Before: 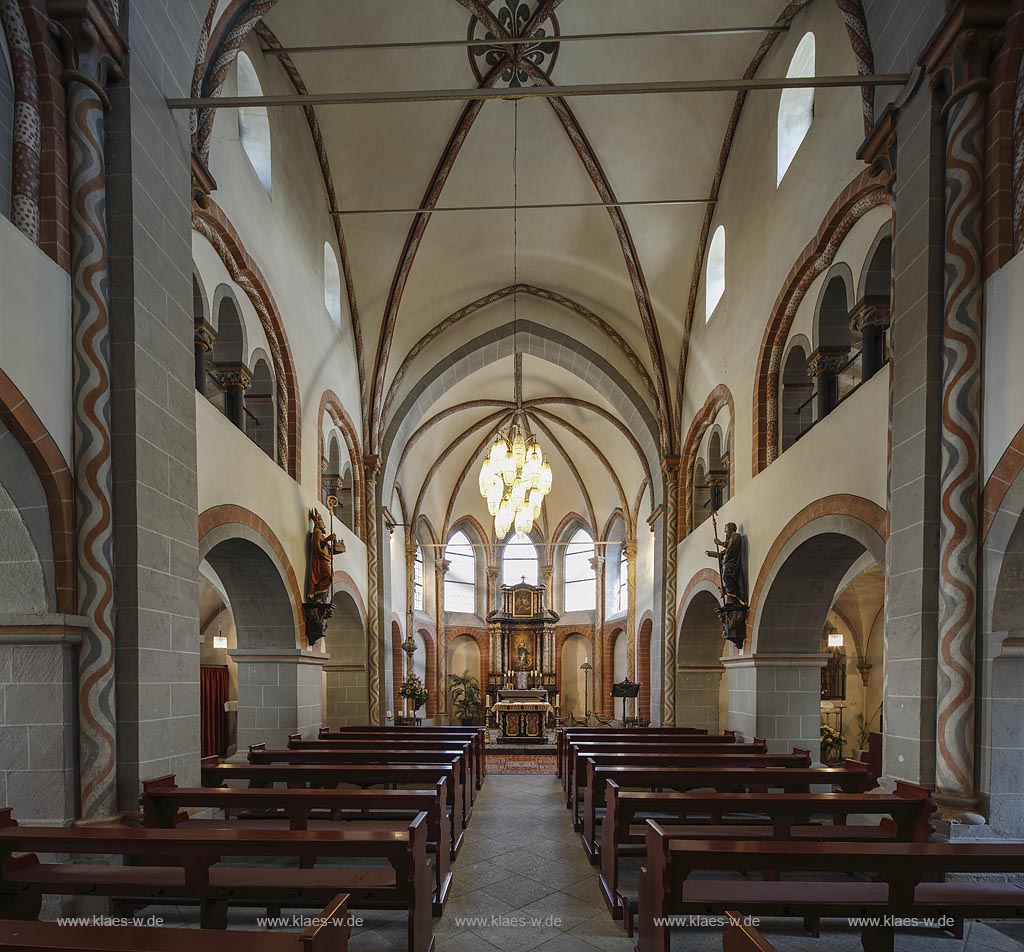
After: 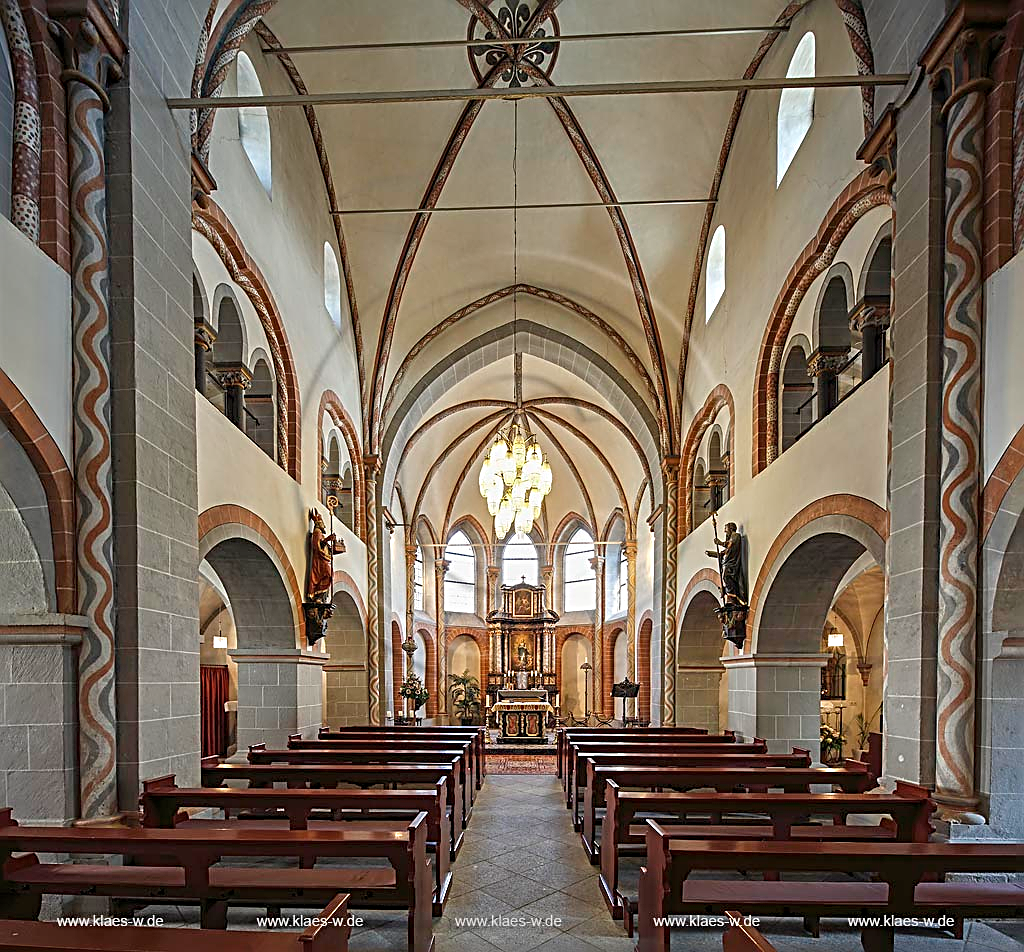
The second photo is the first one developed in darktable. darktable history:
sharpen: radius 2.985, amount 0.768
tone equalizer: -8 EV 0.977 EV, -7 EV 1.01 EV, -6 EV 1 EV, -5 EV 1.03 EV, -4 EV 1 EV, -3 EV 0.76 EV, -2 EV 0.528 EV, -1 EV 0.227 EV, mask exposure compensation -0.492 EV
